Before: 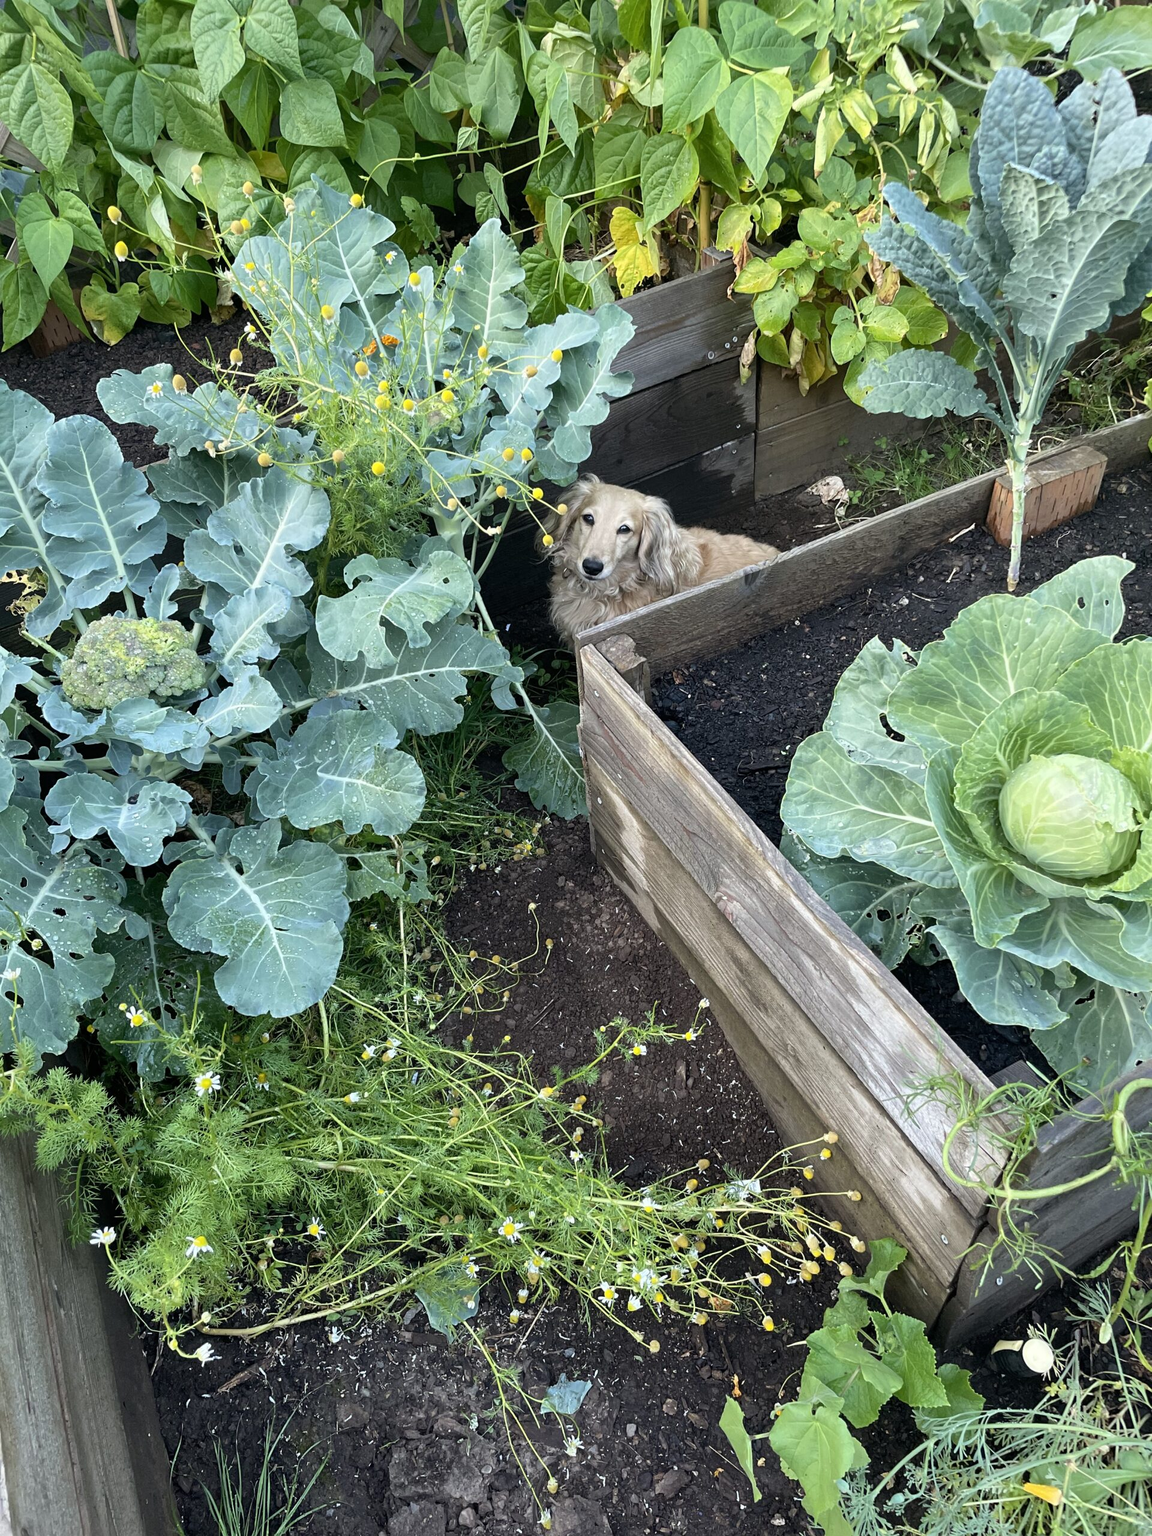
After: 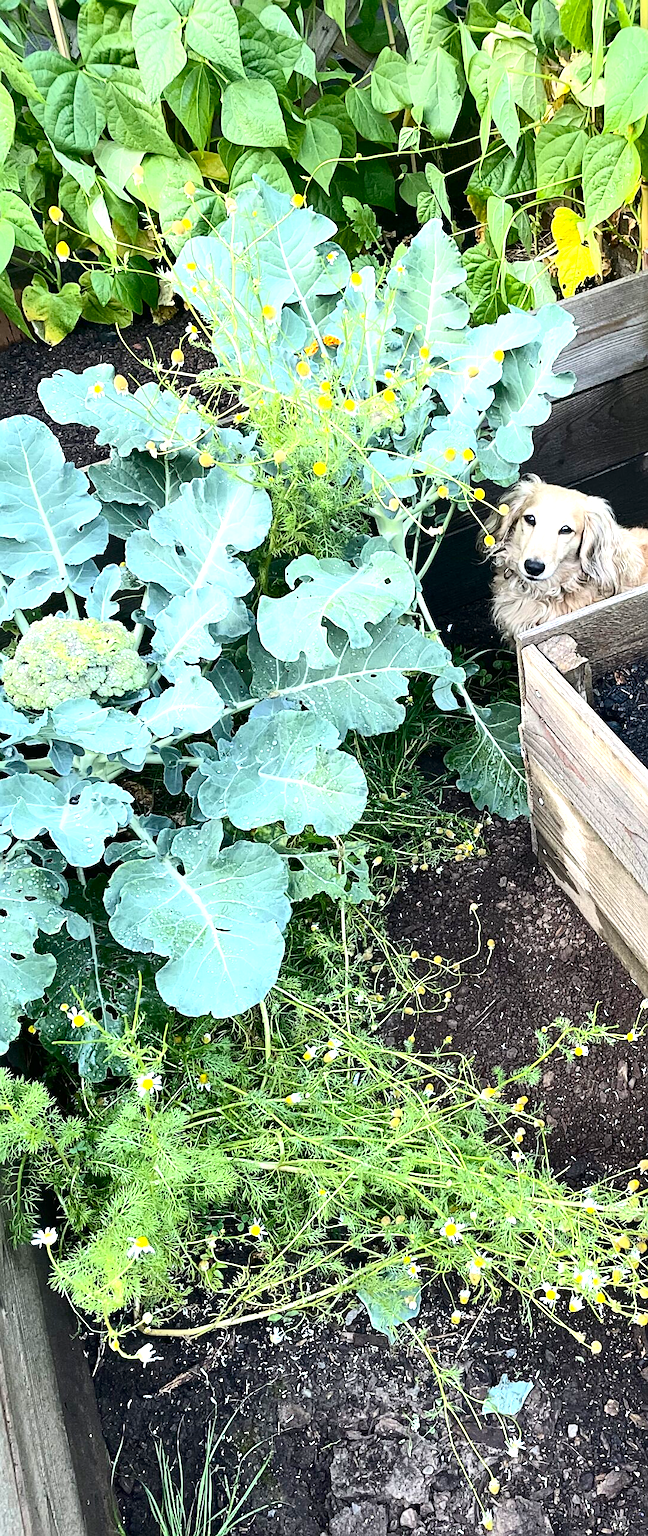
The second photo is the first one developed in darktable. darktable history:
exposure: black level correction 0, exposure 1 EV, compensate exposure bias true, compensate highlight preservation false
crop: left 5.114%, right 38.589%
sharpen: on, module defaults
contrast brightness saturation: contrast 0.28
